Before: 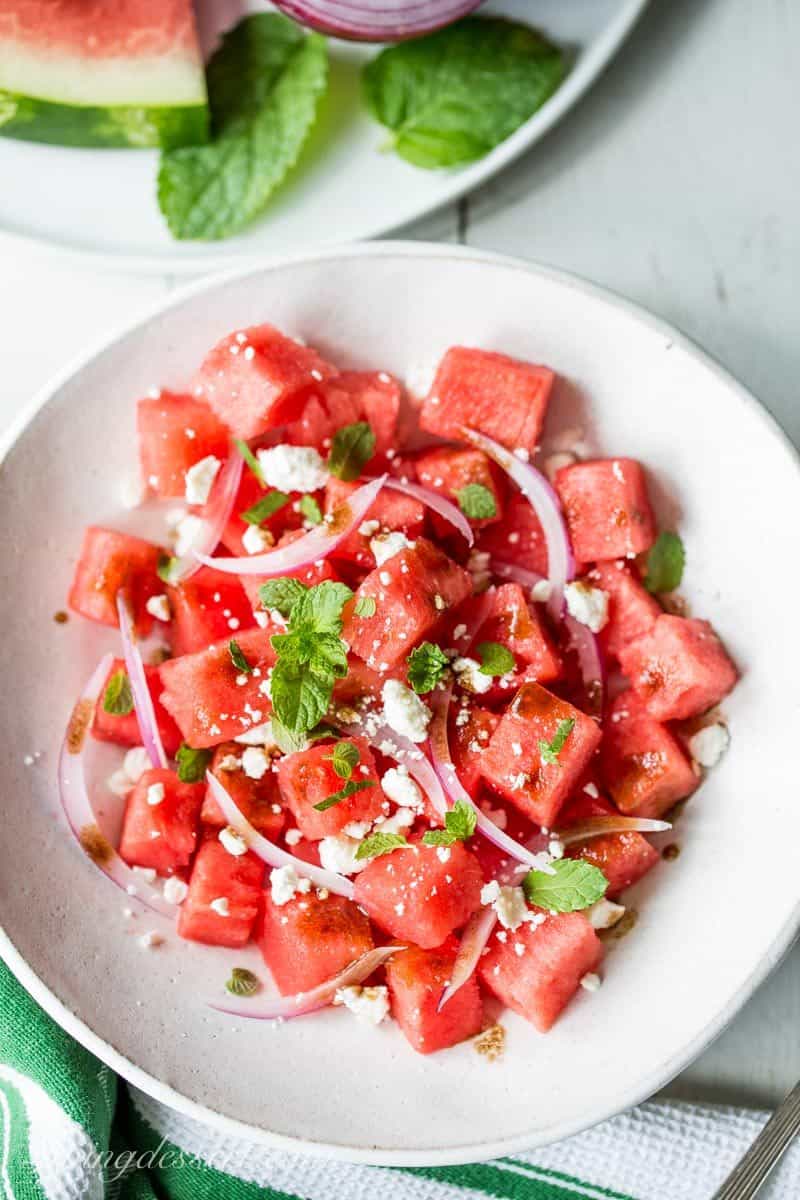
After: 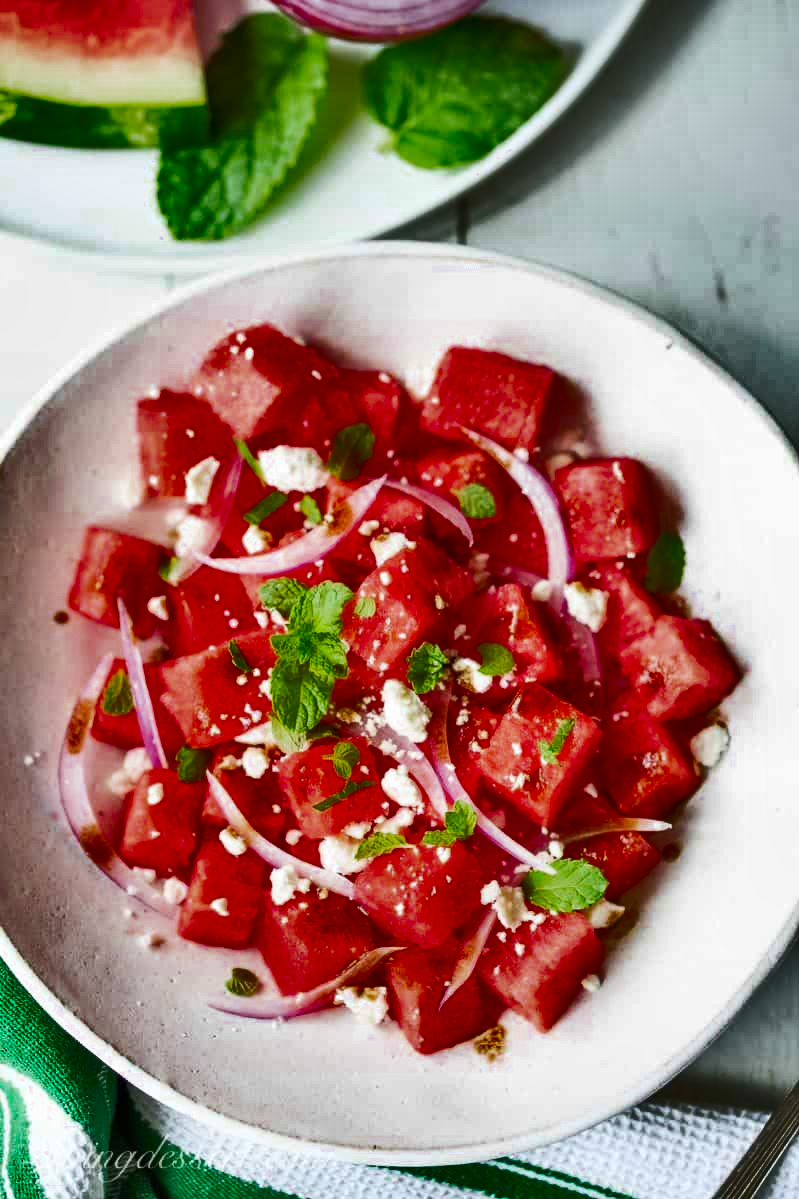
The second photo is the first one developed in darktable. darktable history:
shadows and highlights: shadows 20.91, highlights -82.73, soften with gaussian
color zones: curves: ch0 [(0.27, 0.396) (0.563, 0.504) (0.75, 0.5) (0.787, 0.307)]
contrast brightness saturation: contrast 0.2, brightness 0.16, saturation 0.22
